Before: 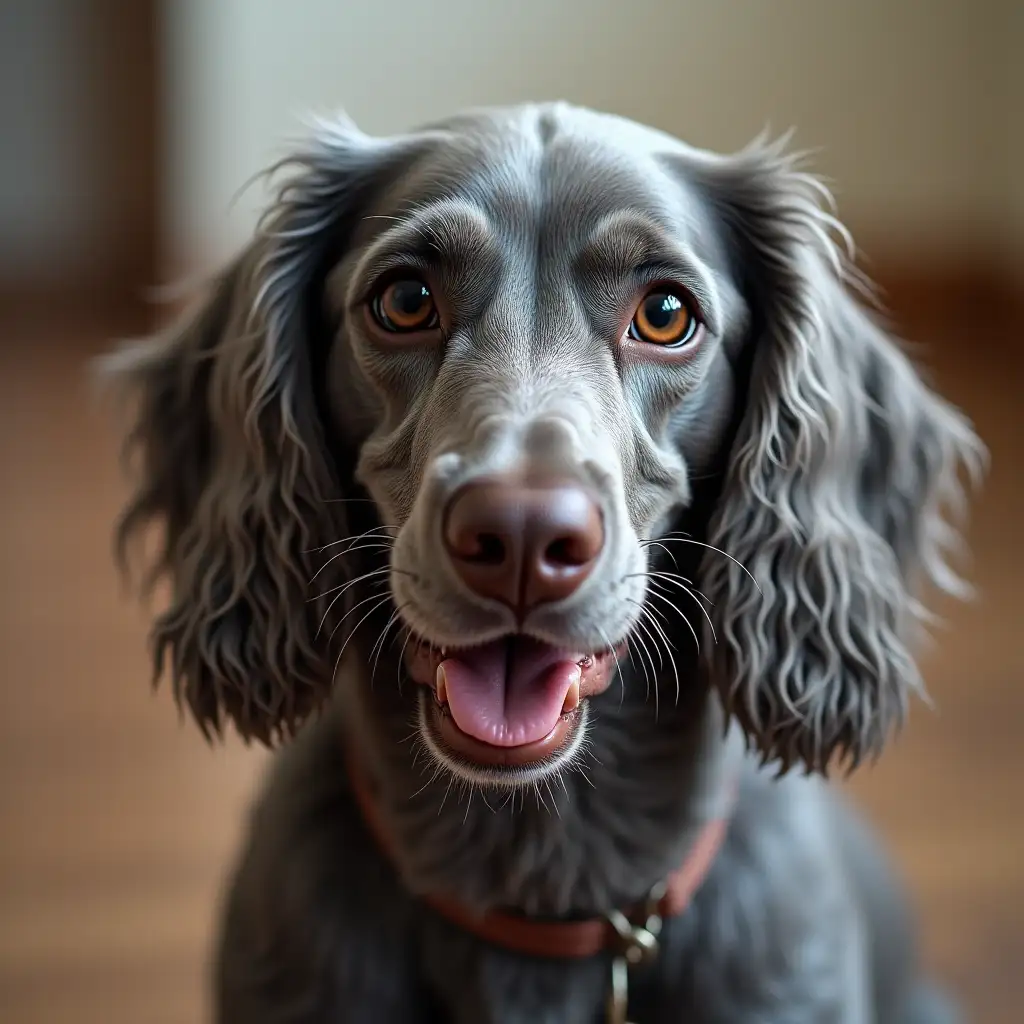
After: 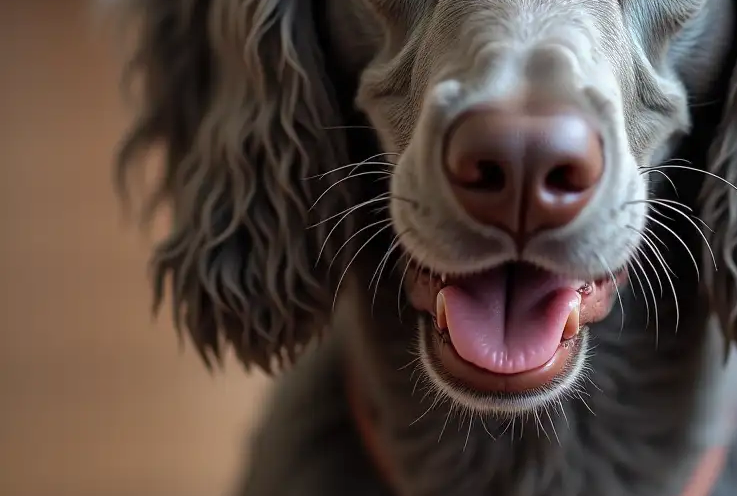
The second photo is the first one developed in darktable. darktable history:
crop: top 36.498%, right 27.964%, bottom 14.995%
shadows and highlights: shadows 30
